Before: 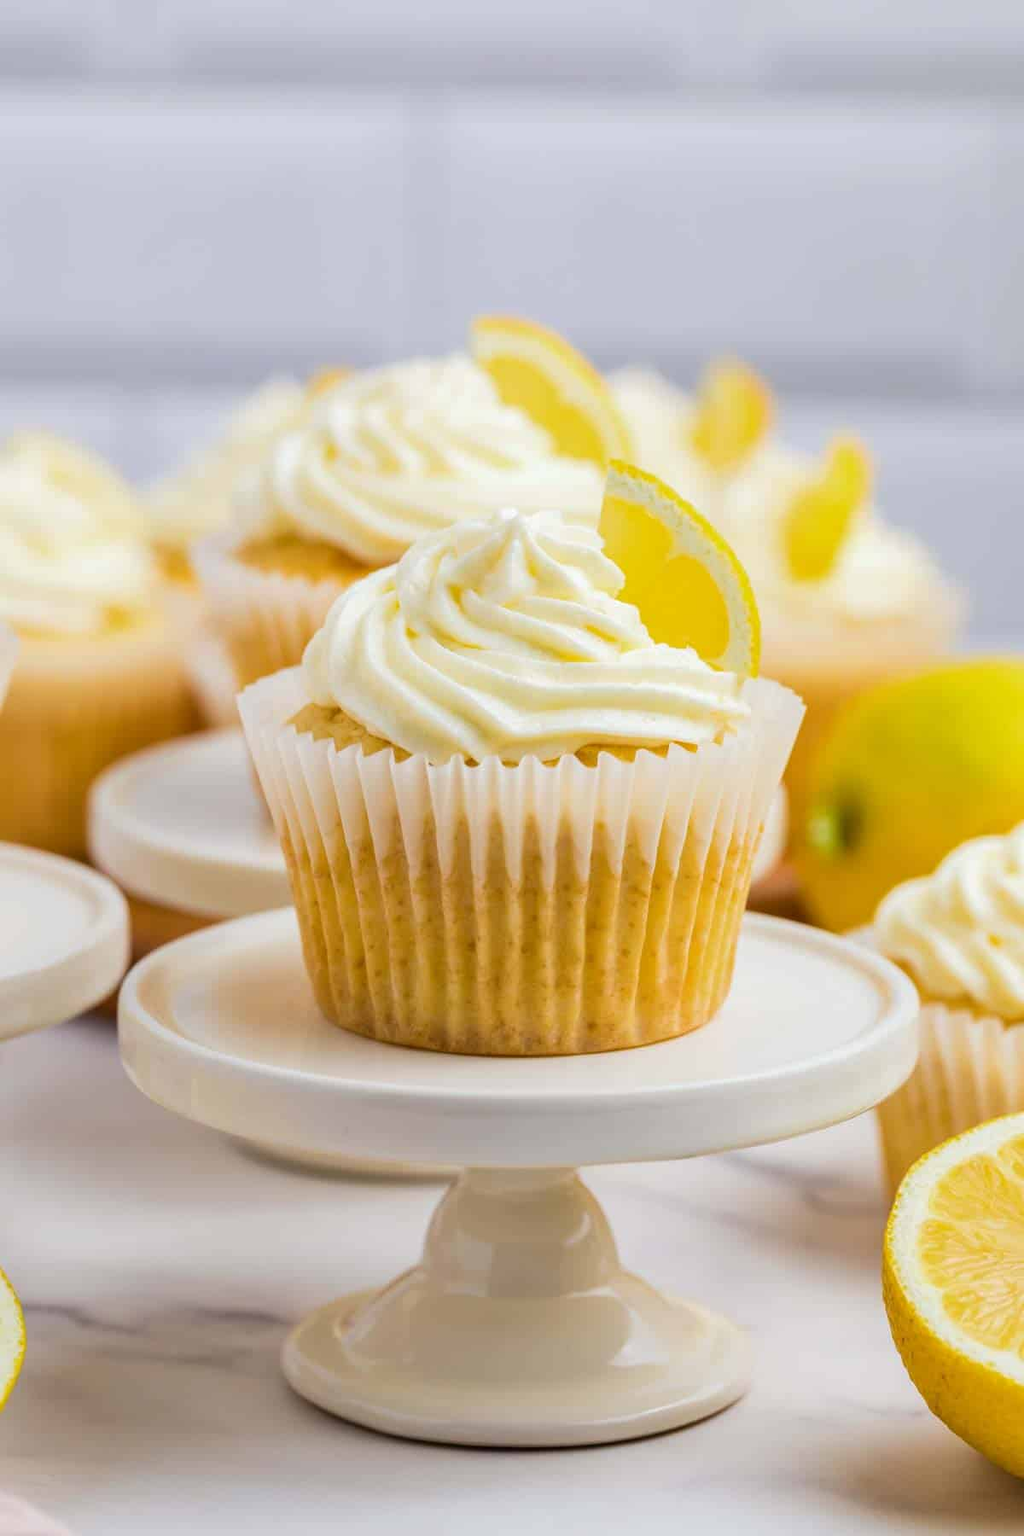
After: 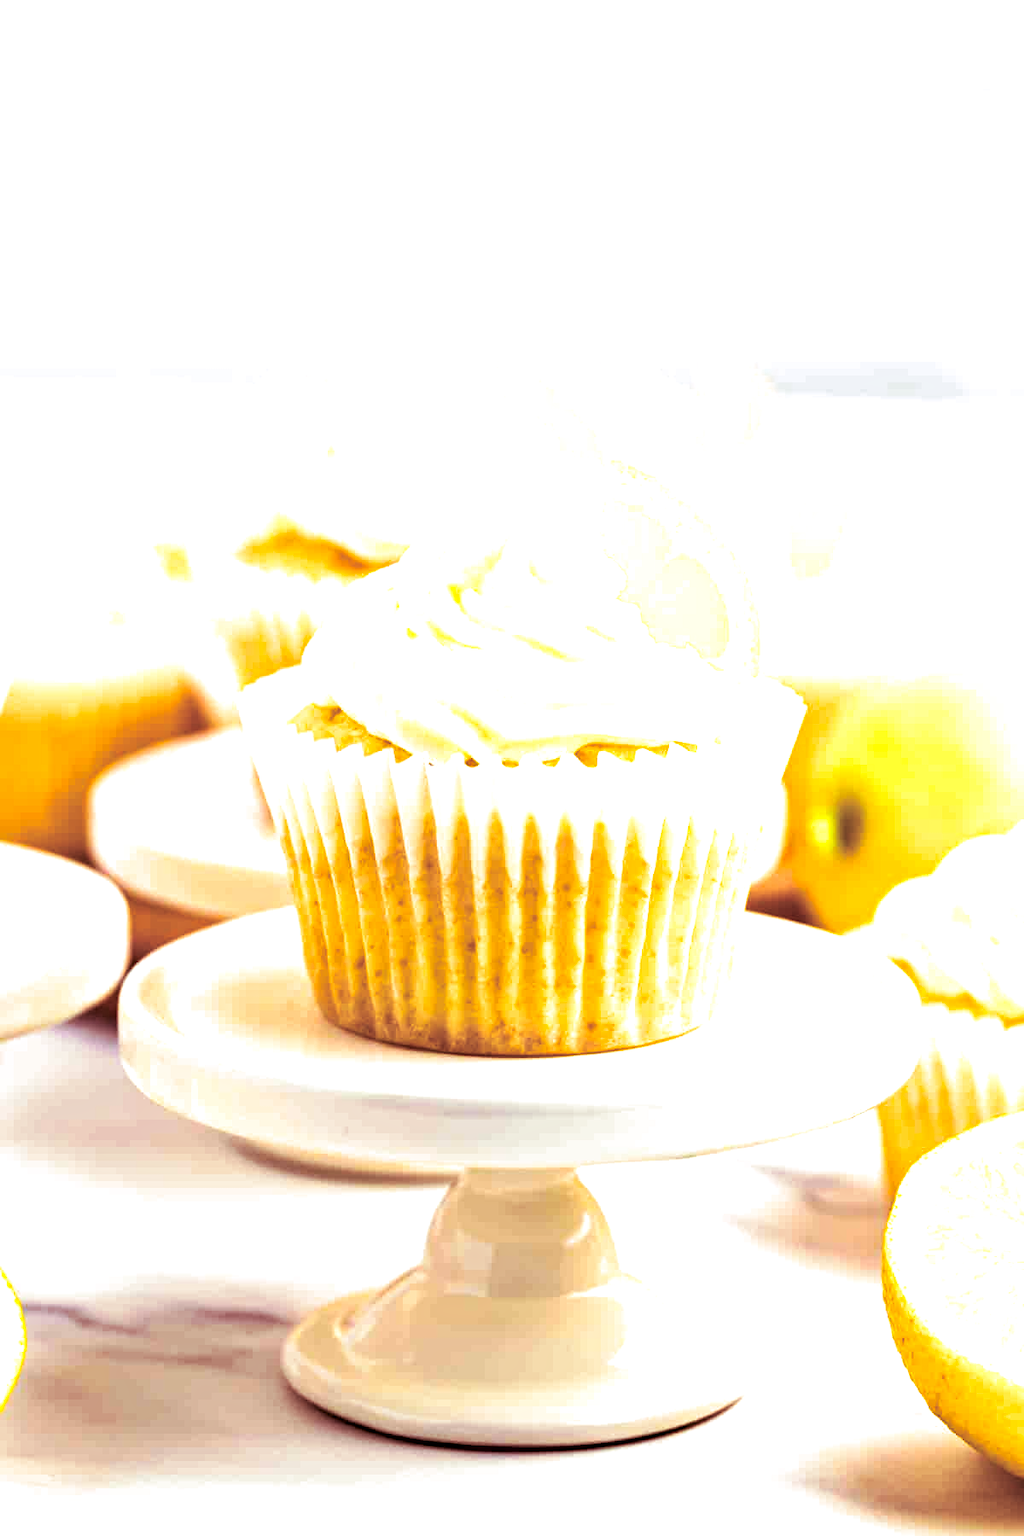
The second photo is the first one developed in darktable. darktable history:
split-toning: compress 20%
exposure: black level correction 0, exposure 1.379 EV, compensate exposure bias true, compensate highlight preservation false
haze removal: strength 0.29, distance 0.25, compatibility mode true, adaptive false
contrast brightness saturation: contrast 0.07, brightness -0.13, saturation 0.06
